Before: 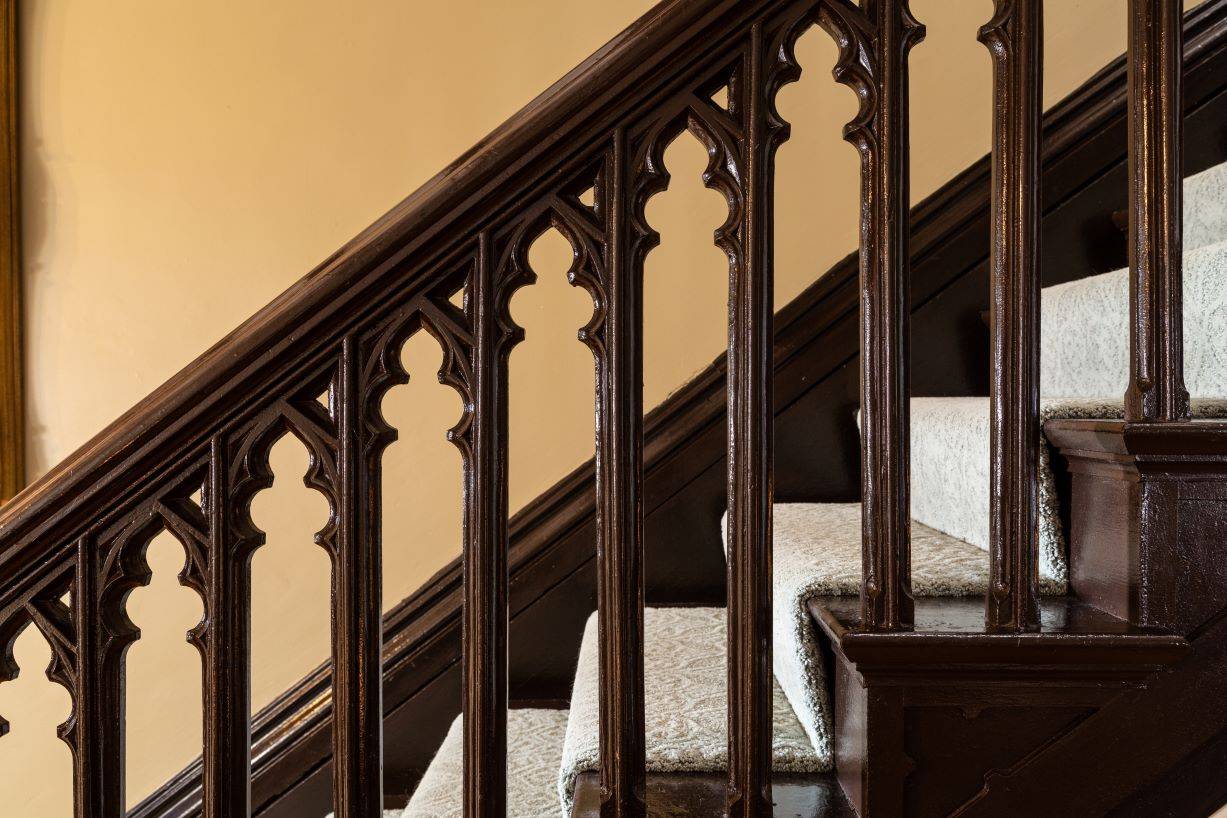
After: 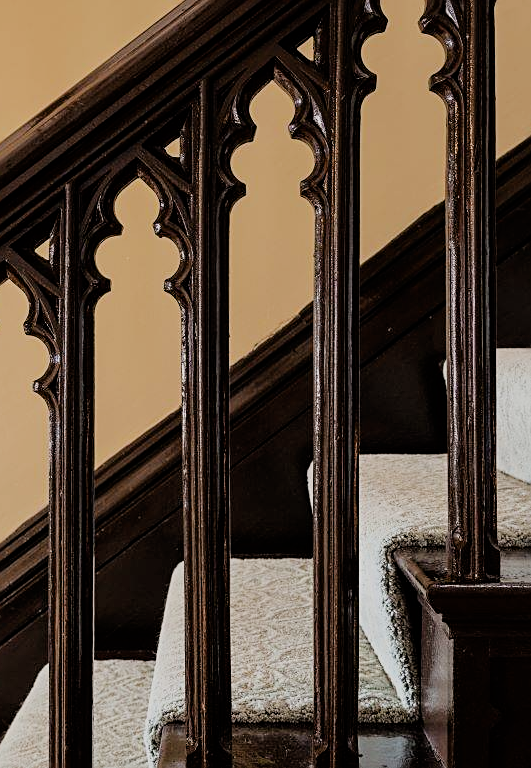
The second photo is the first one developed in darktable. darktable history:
sharpen: on, module defaults
filmic rgb: black relative exposure -7.65 EV, white relative exposure 4.56 EV, threshold 2.96 EV, hardness 3.61, enable highlight reconstruction true
crop: left 33.748%, top 6.015%, right 22.956%
